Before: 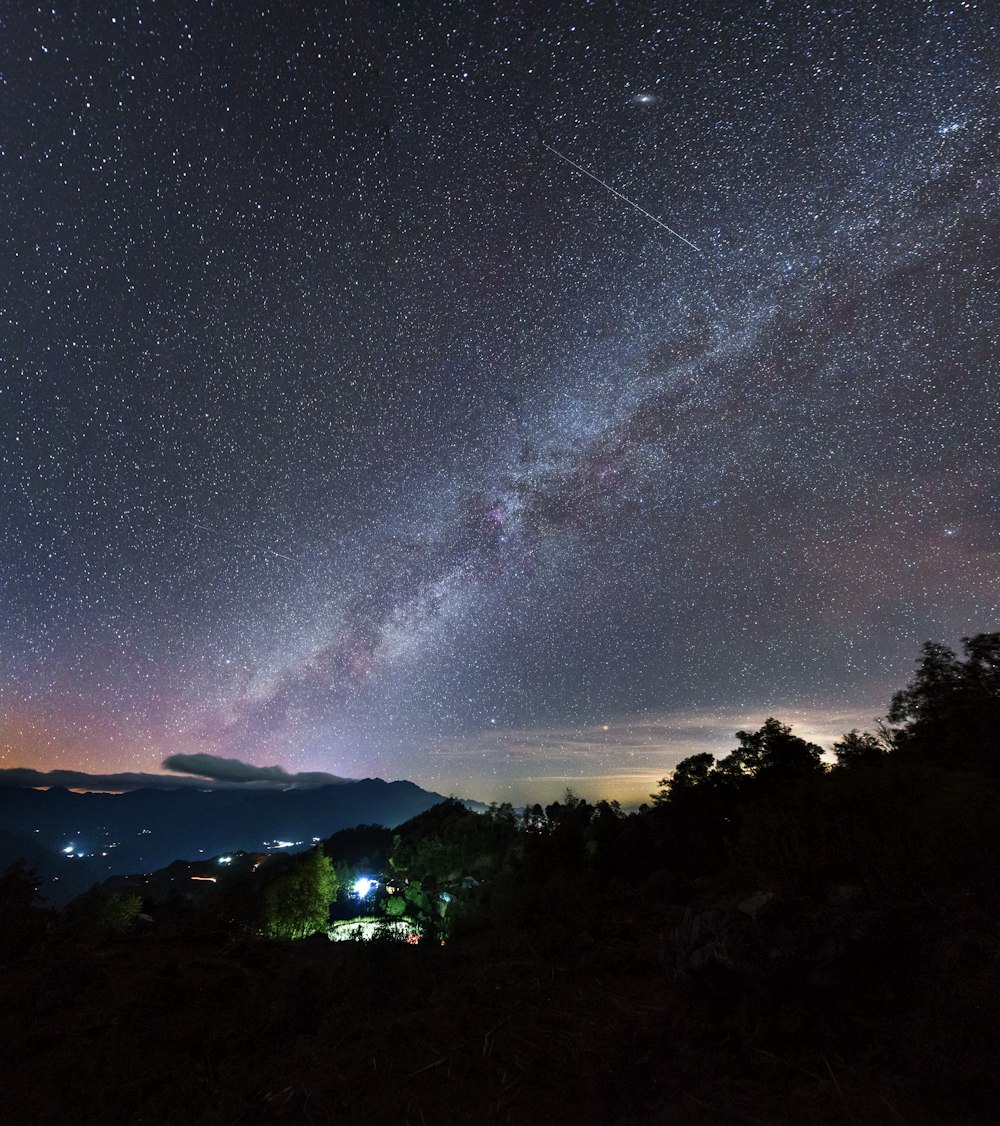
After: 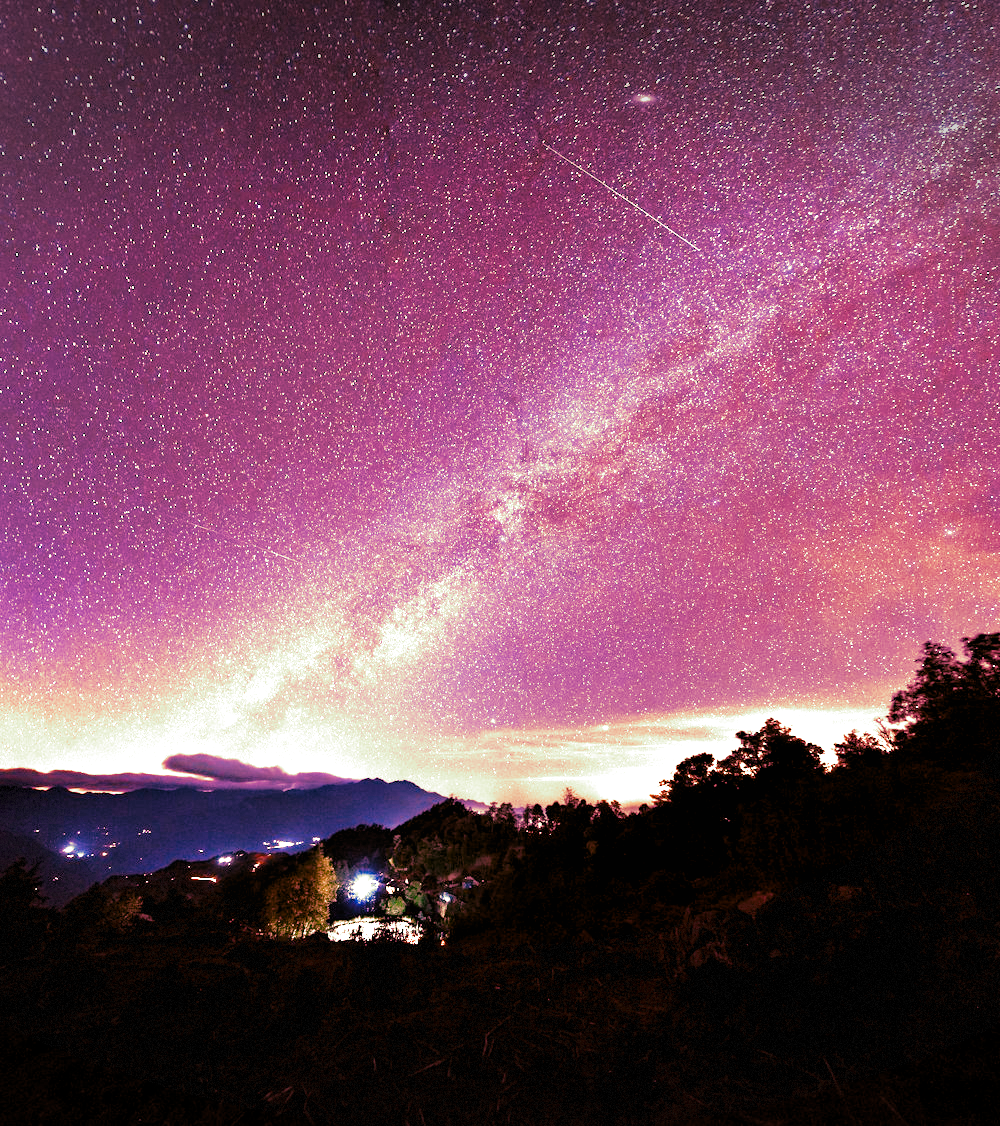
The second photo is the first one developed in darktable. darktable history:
local contrast: mode bilateral grid, contrast 100, coarseness 100, detail 91%, midtone range 0.2
color balance: lift [1.004, 1.002, 1.002, 0.998], gamma [1, 1.007, 1.002, 0.993], gain [1, 0.977, 1.013, 1.023], contrast -3.64%
color zones: curves: ch0 [(0, 0.5) (0.143, 0.5) (0.286, 0.5) (0.429, 0.5) (0.571, 0.5) (0.714, 0.476) (0.857, 0.5) (1, 0.5)]; ch2 [(0, 0.5) (0.143, 0.5) (0.286, 0.5) (0.429, 0.5) (0.571, 0.5) (0.714, 0.487) (0.857, 0.5) (1, 0.5)]
split-toning: shadows › hue 290.82°, shadows › saturation 0.34, highlights › saturation 0.38, balance 0, compress 50%
vignetting: fall-off start 100%, brightness -0.406, saturation -0.3, width/height ratio 1.324, dithering 8-bit output, unbound false
white balance: red 2.353, blue 1.536
haze removal: compatibility mode true, adaptive false
tone curve: curves: ch0 [(0.047, 0) (0.292, 0.352) (0.657, 0.678) (1, 0.958)], color space Lab, linked channels, preserve colors none
